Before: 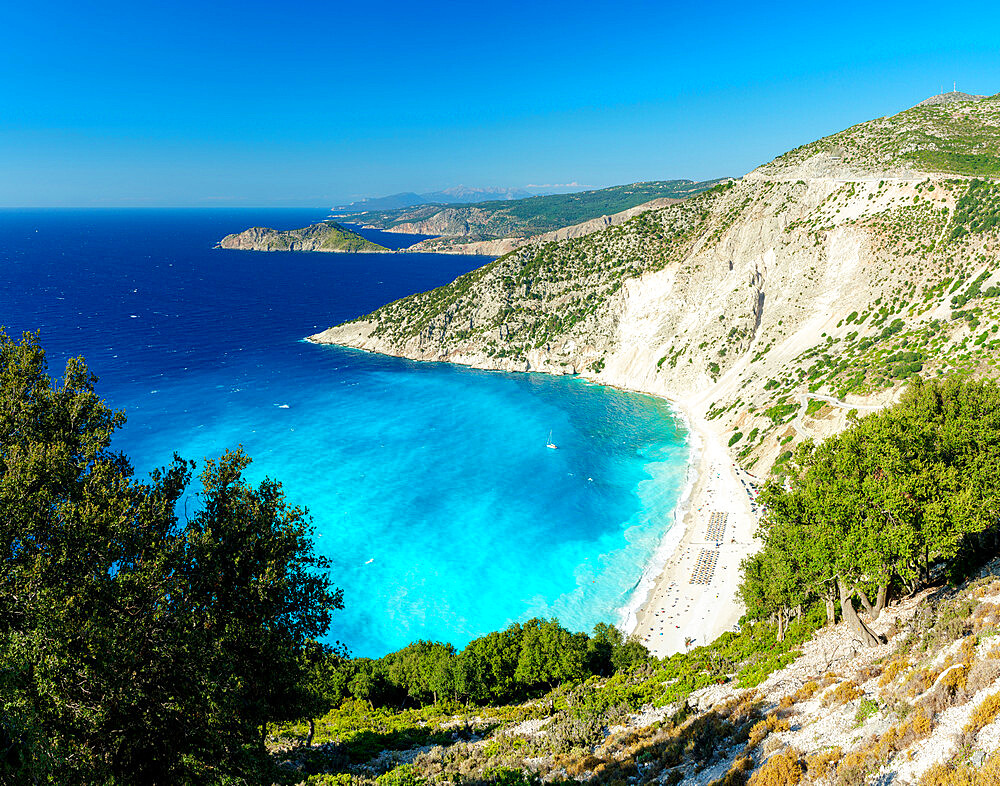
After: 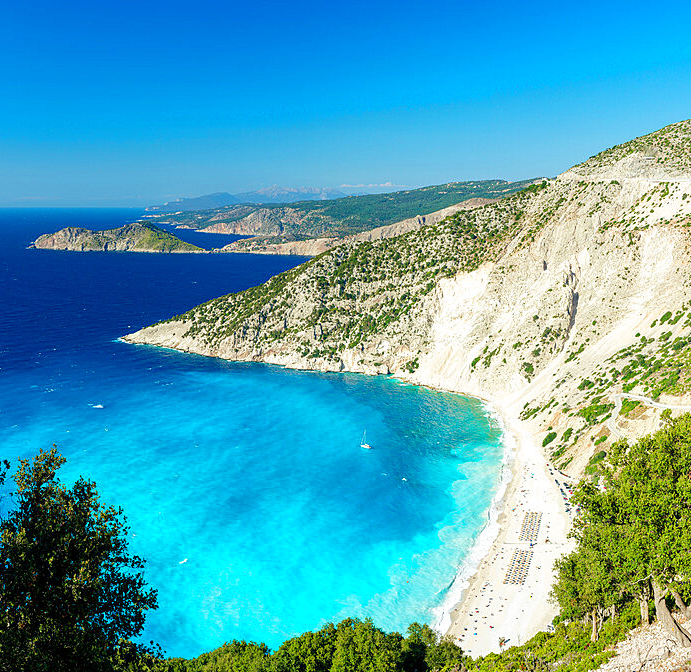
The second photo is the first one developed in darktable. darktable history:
crop: left 18.648%, right 12.199%, bottom 14.385%
